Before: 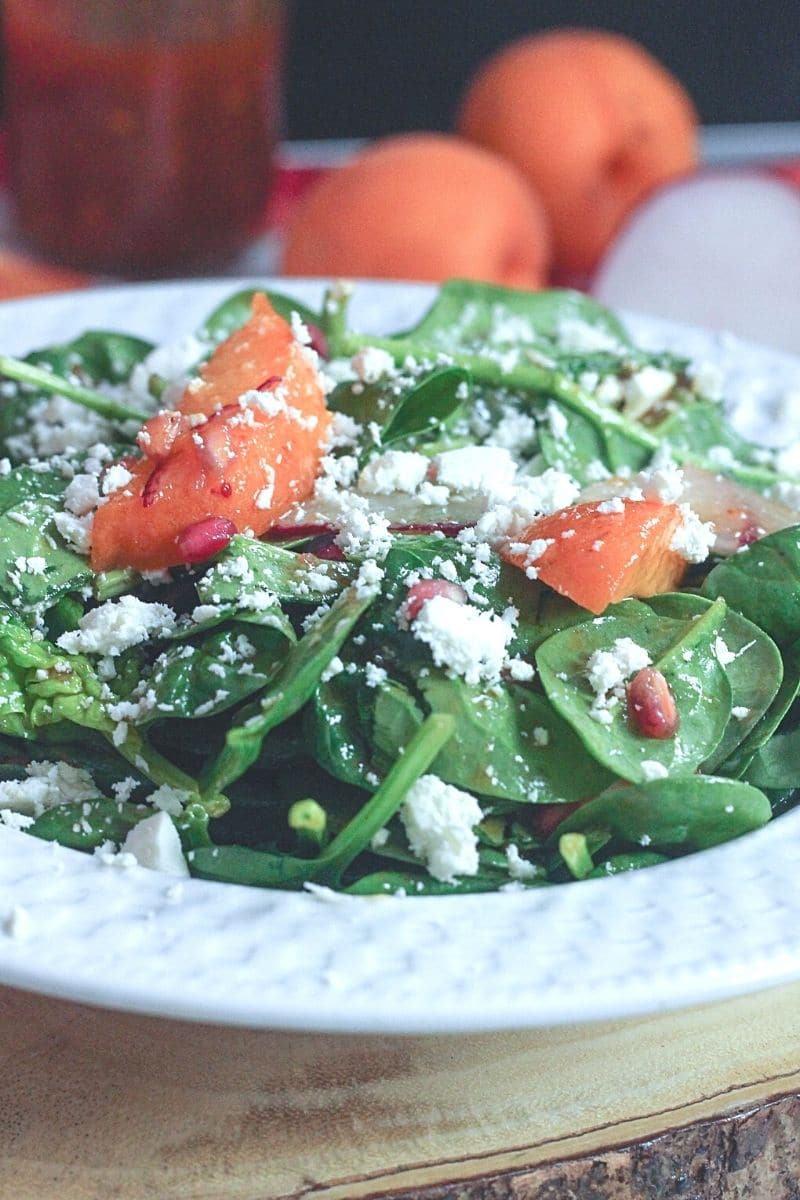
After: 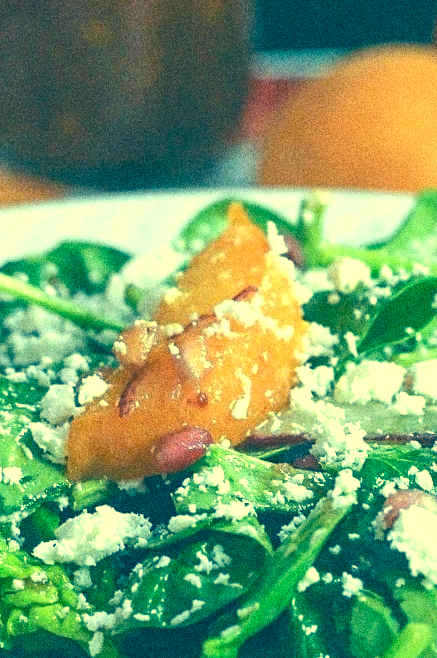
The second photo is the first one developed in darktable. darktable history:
color correction: highlights a* -15.58, highlights b* 40, shadows a* -40, shadows b* -26.18
exposure: black level correction 0.001, exposure 0.5 EV, compensate exposure bias true, compensate highlight preservation false
crop and rotate: left 3.047%, top 7.509%, right 42.236%, bottom 37.598%
grain: coarseness 14.49 ISO, strength 48.04%, mid-tones bias 35%
